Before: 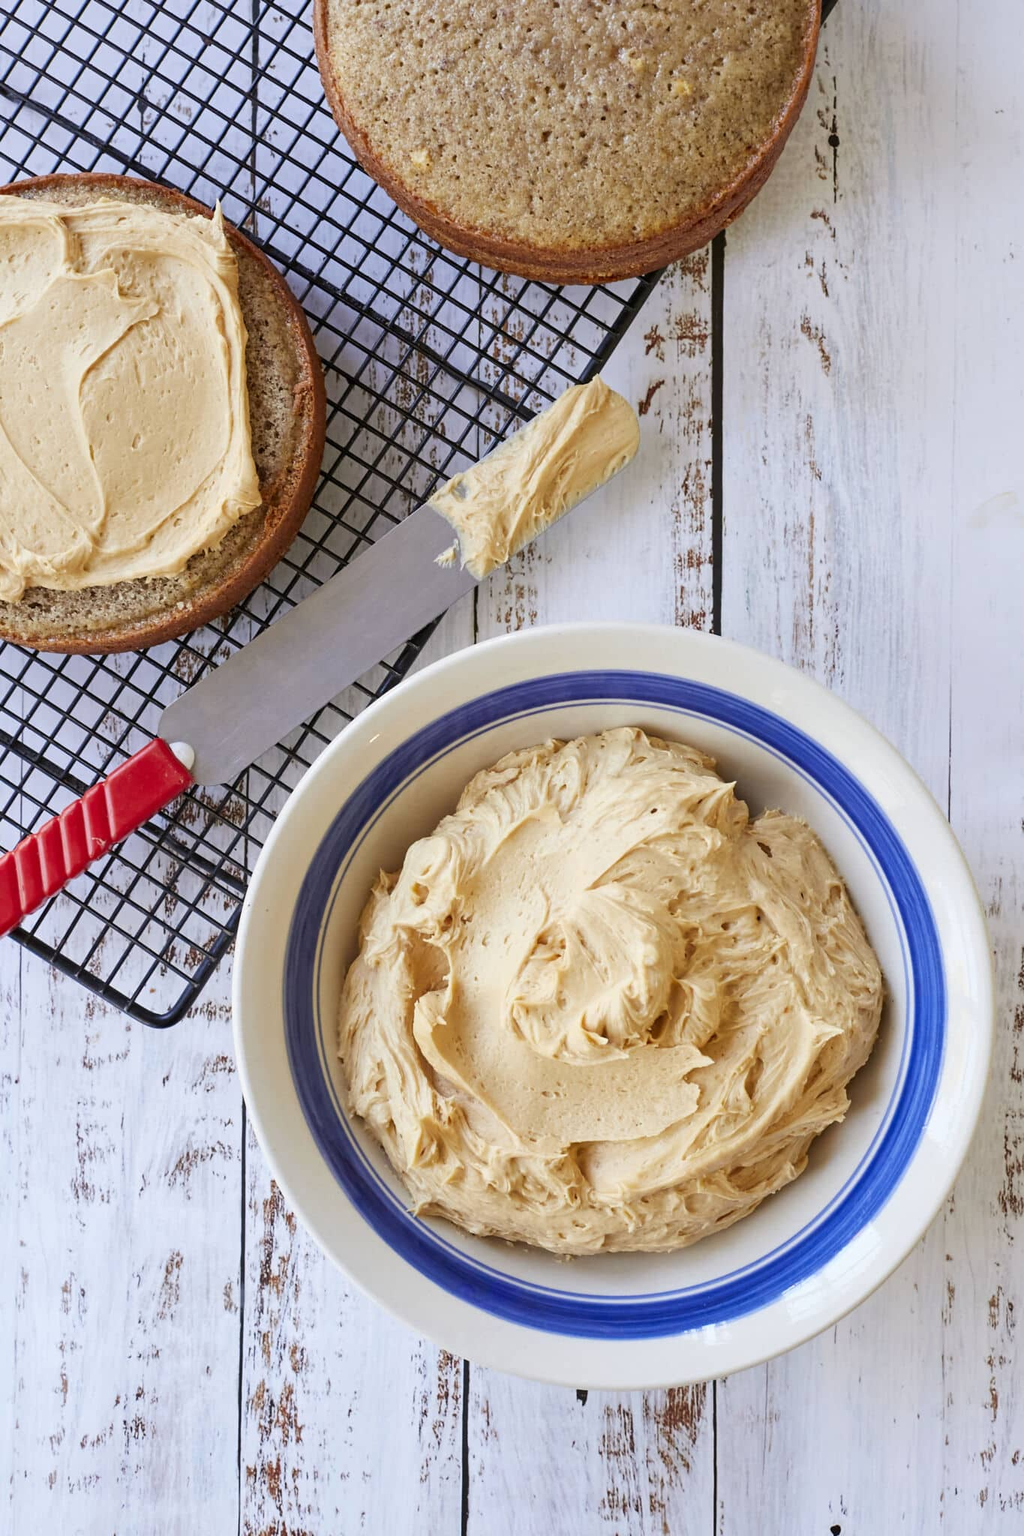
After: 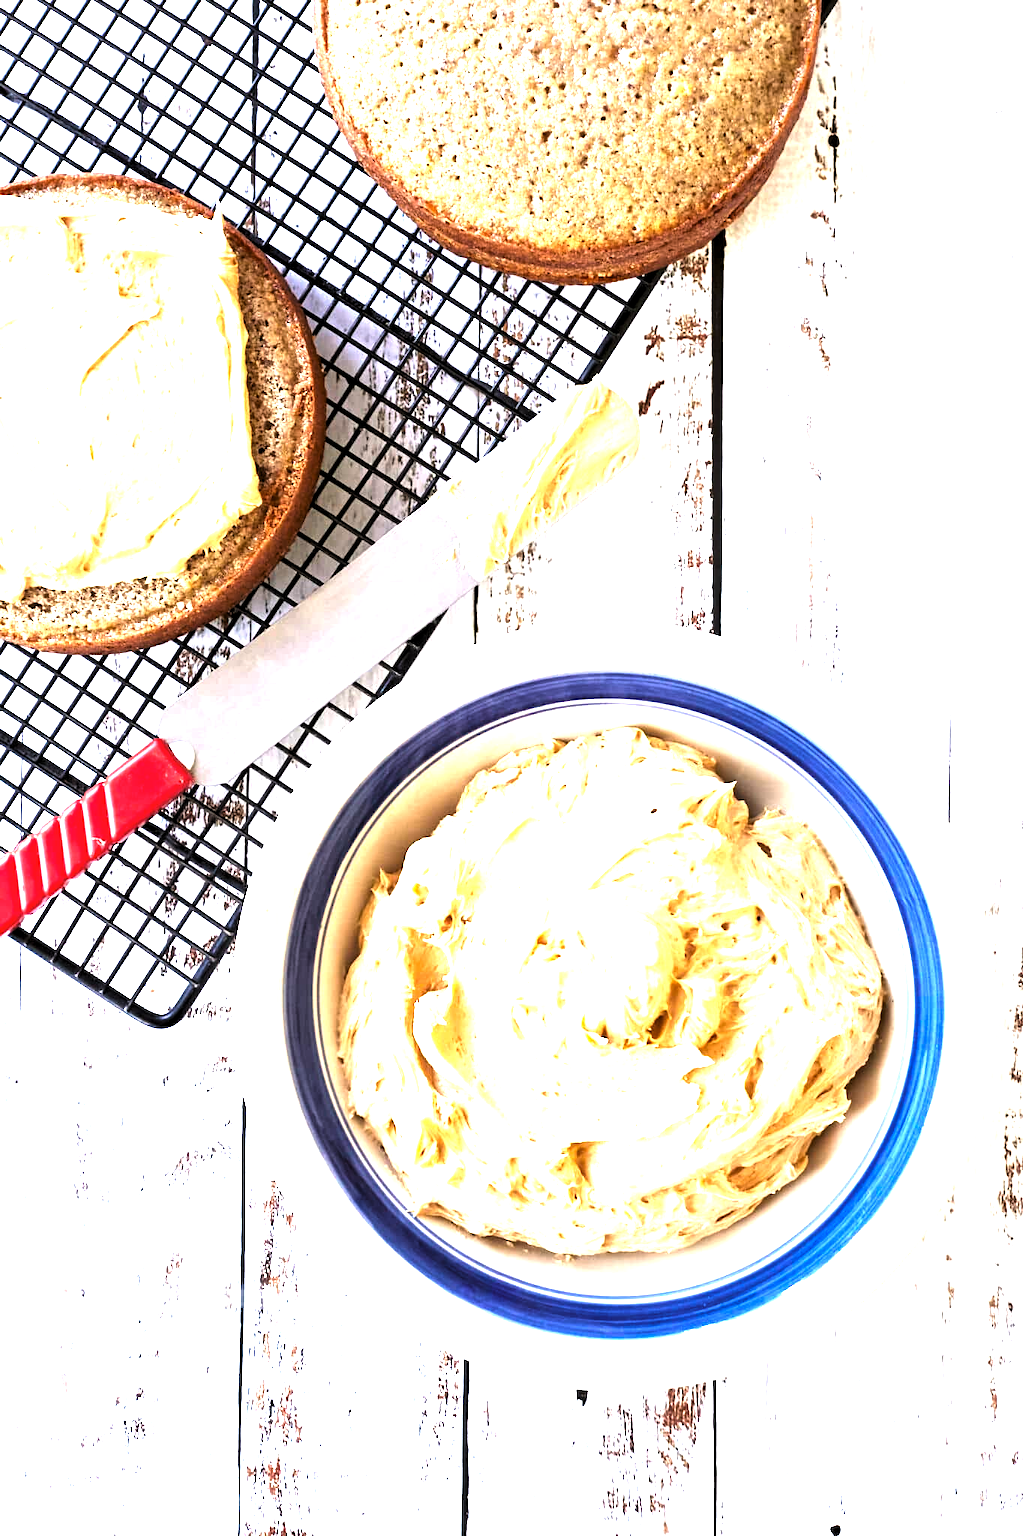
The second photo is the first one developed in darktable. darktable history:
exposure: black level correction 0.001, exposure 1.719 EV, compensate exposure bias true, compensate highlight preservation false
levels: levels [0.101, 0.578, 0.953]
